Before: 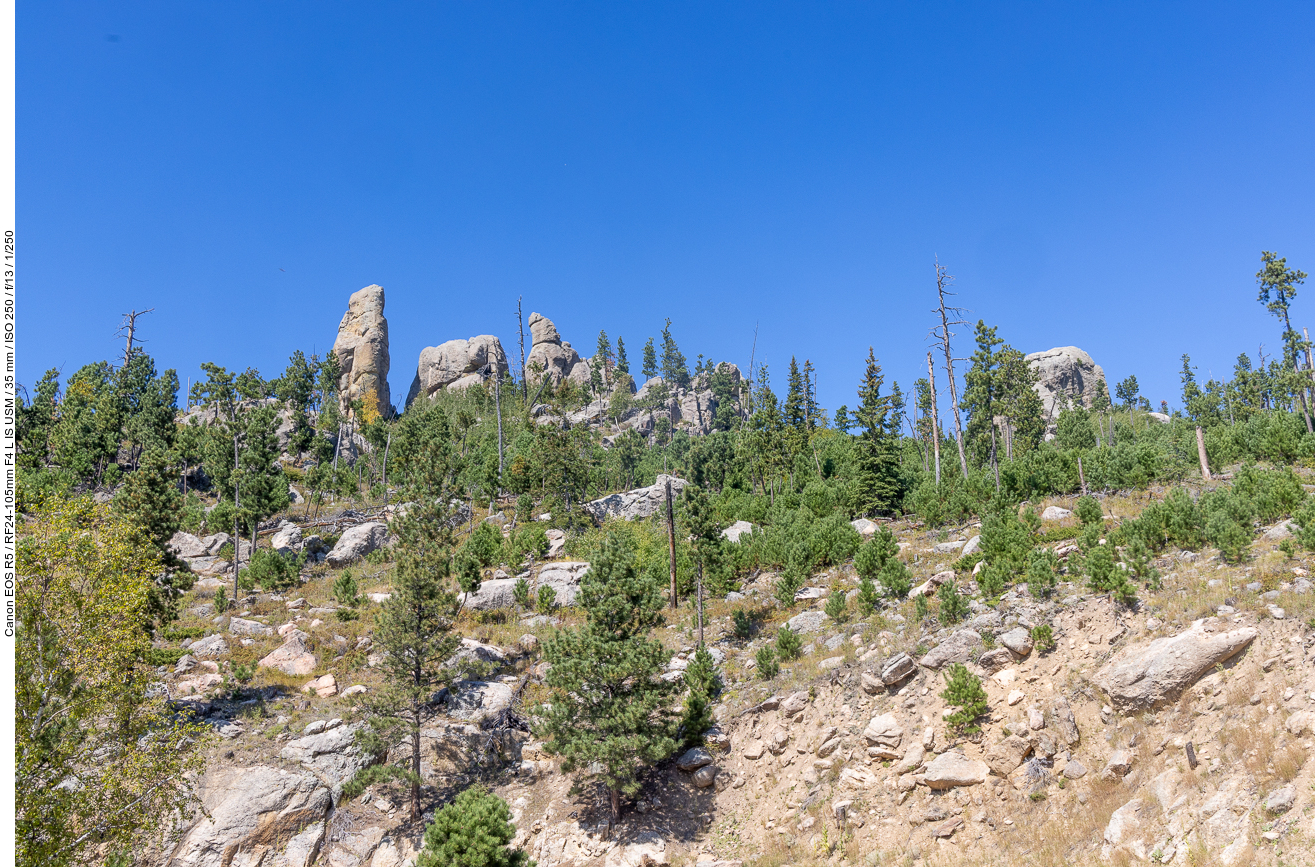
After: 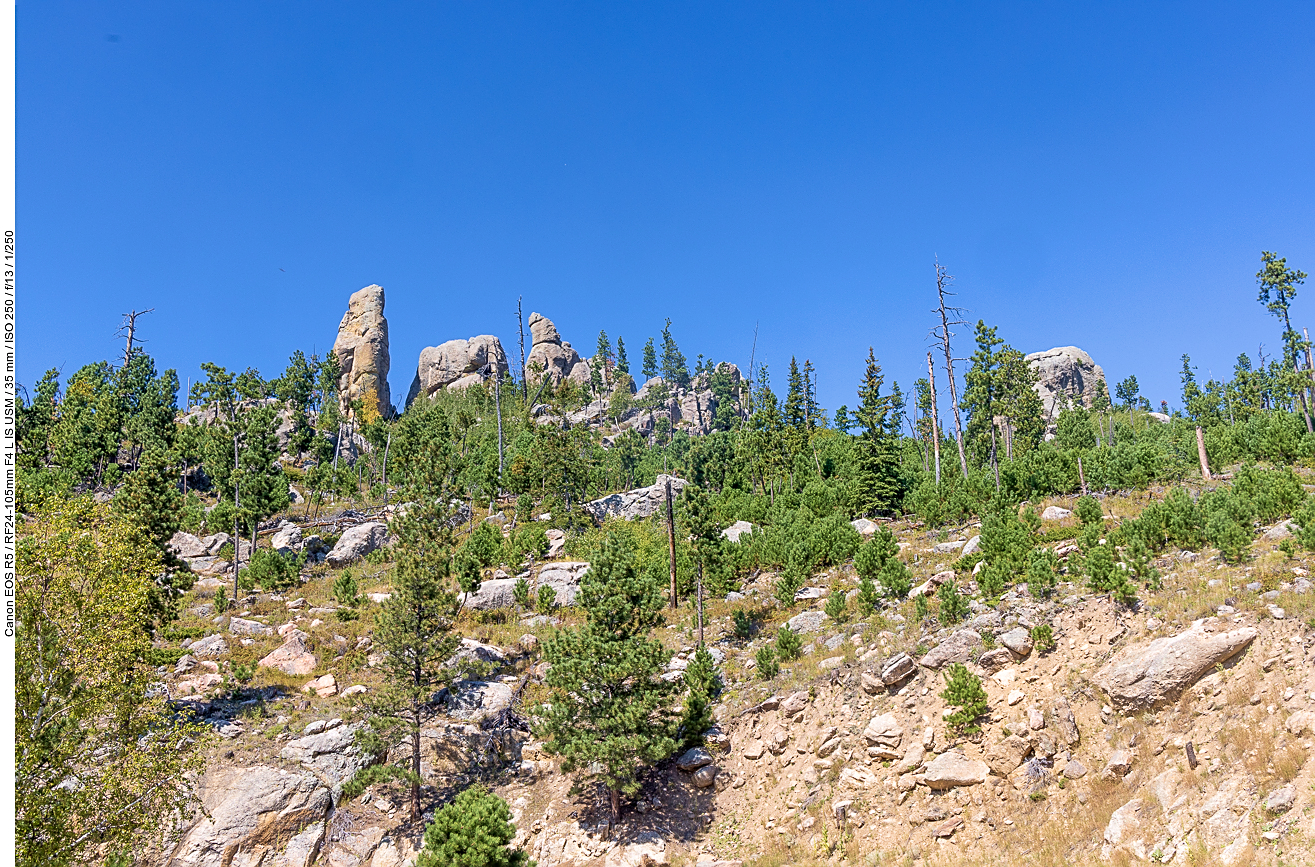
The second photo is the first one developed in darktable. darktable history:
velvia: strength 45%
sharpen: on, module defaults
